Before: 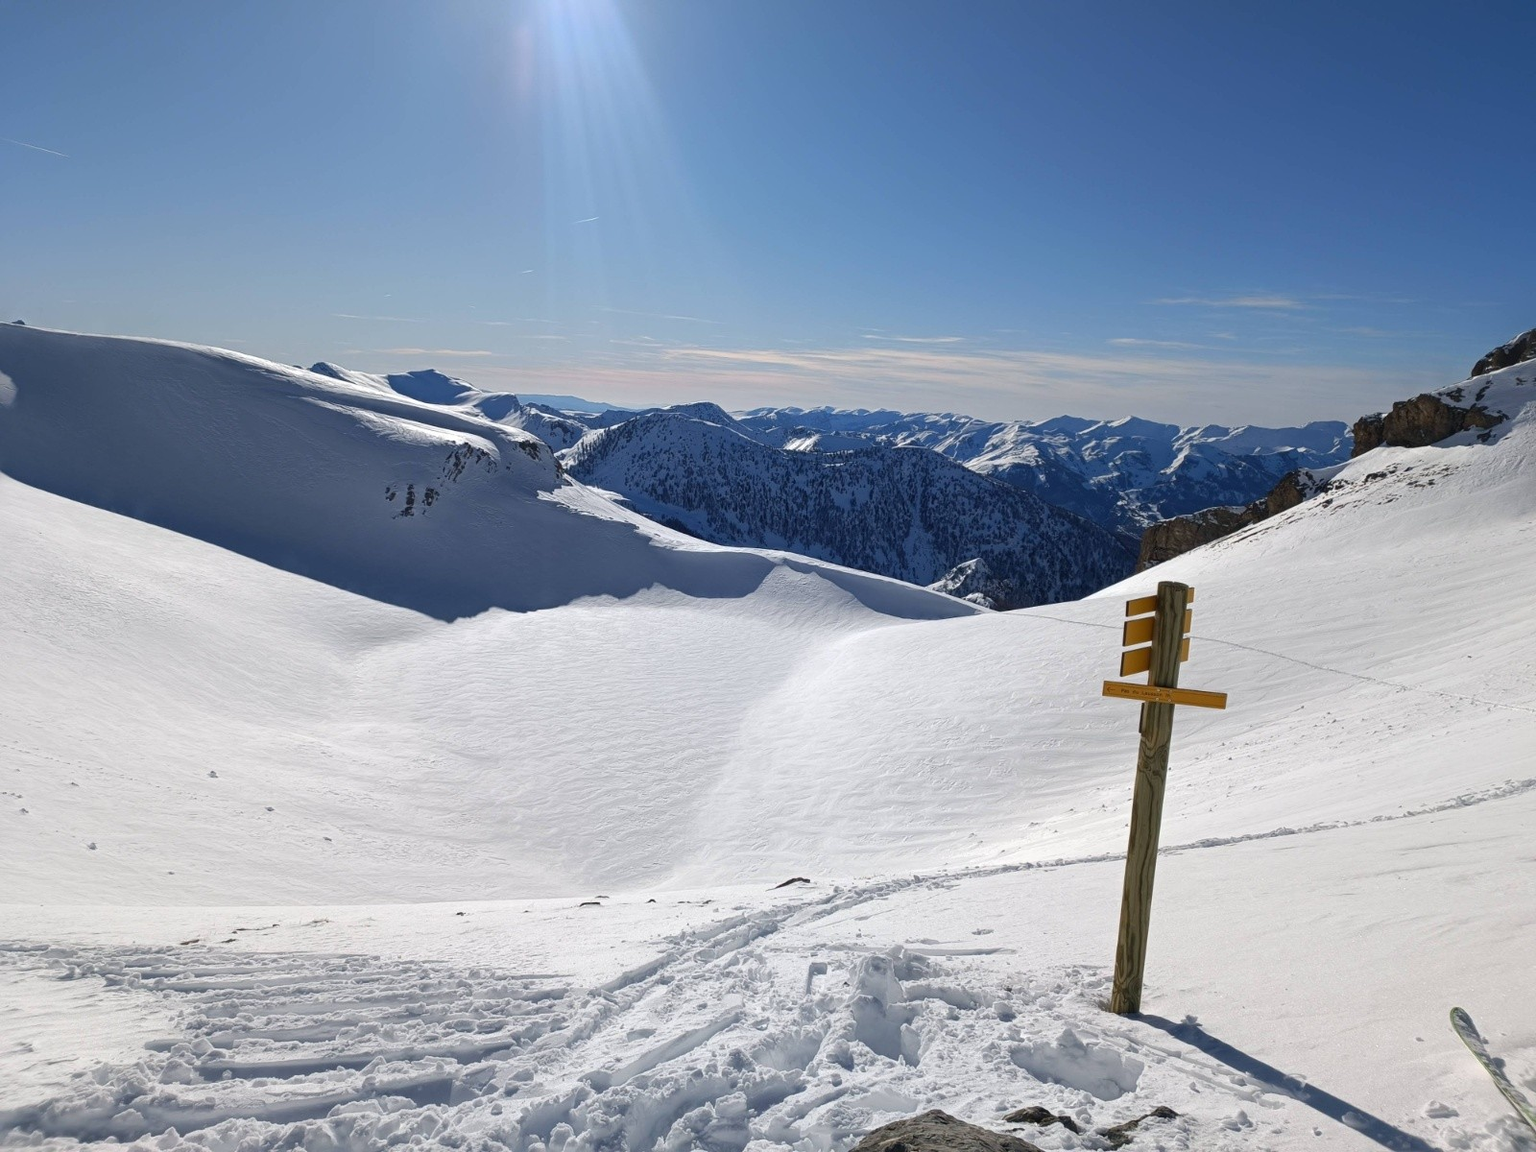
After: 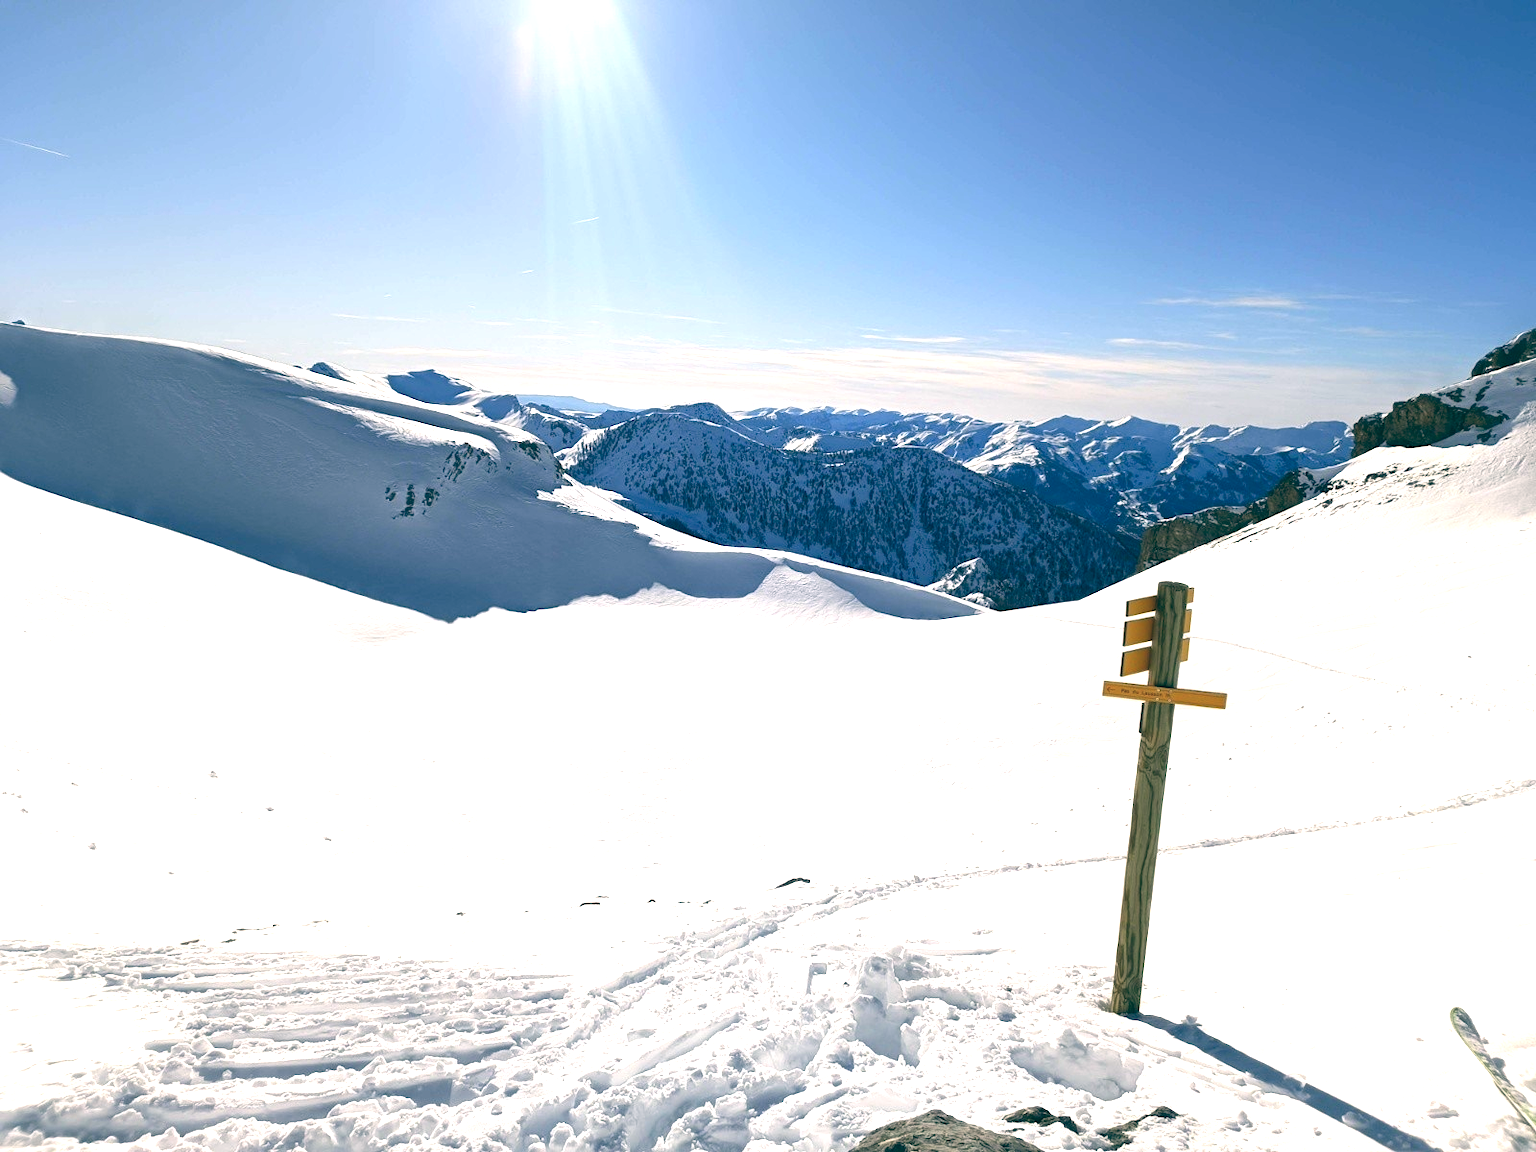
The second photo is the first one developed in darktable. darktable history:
color balance: lift [1.005, 0.99, 1.007, 1.01], gamma [1, 0.979, 1.011, 1.021], gain [0.923, 1.098, 1.025, 0.902], input saturation 90.45%, contrast 7.73%, output saturation 105.91%
exposure: exposure 1.089 EV, compensate highlight preservation false
white balance: red 0.988, blue 1.017
